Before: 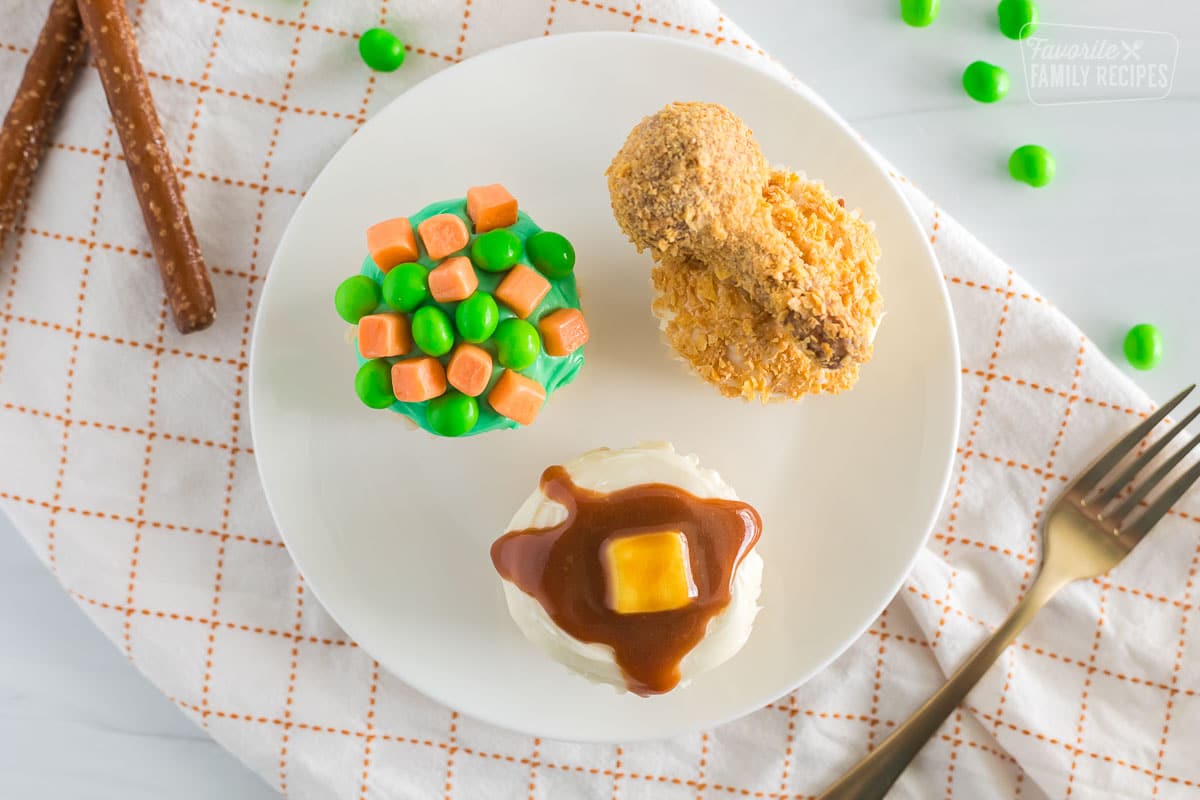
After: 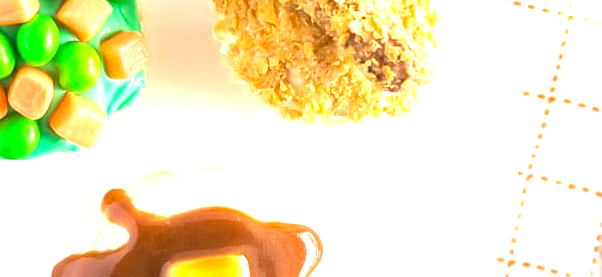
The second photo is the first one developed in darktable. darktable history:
color zones: curves: ch0 [(0.068, 0.464) (0.25, 0.5) (0.48, 0.508) (0.75, 0.536) (0.886, 0.476) (0.967, 0.456)]; ch1 [(0.066, 0.456) (0.25, 0.5) (0.616, 0.508) (0.746, 0.56) (0.934, 0.444)]
crop: left 36.607%, top 34.735%, right 13.146%, bottom 30.611%
exposure: black level correction 0.001, exposure 1.3 EV, compensate highlight preservation false
